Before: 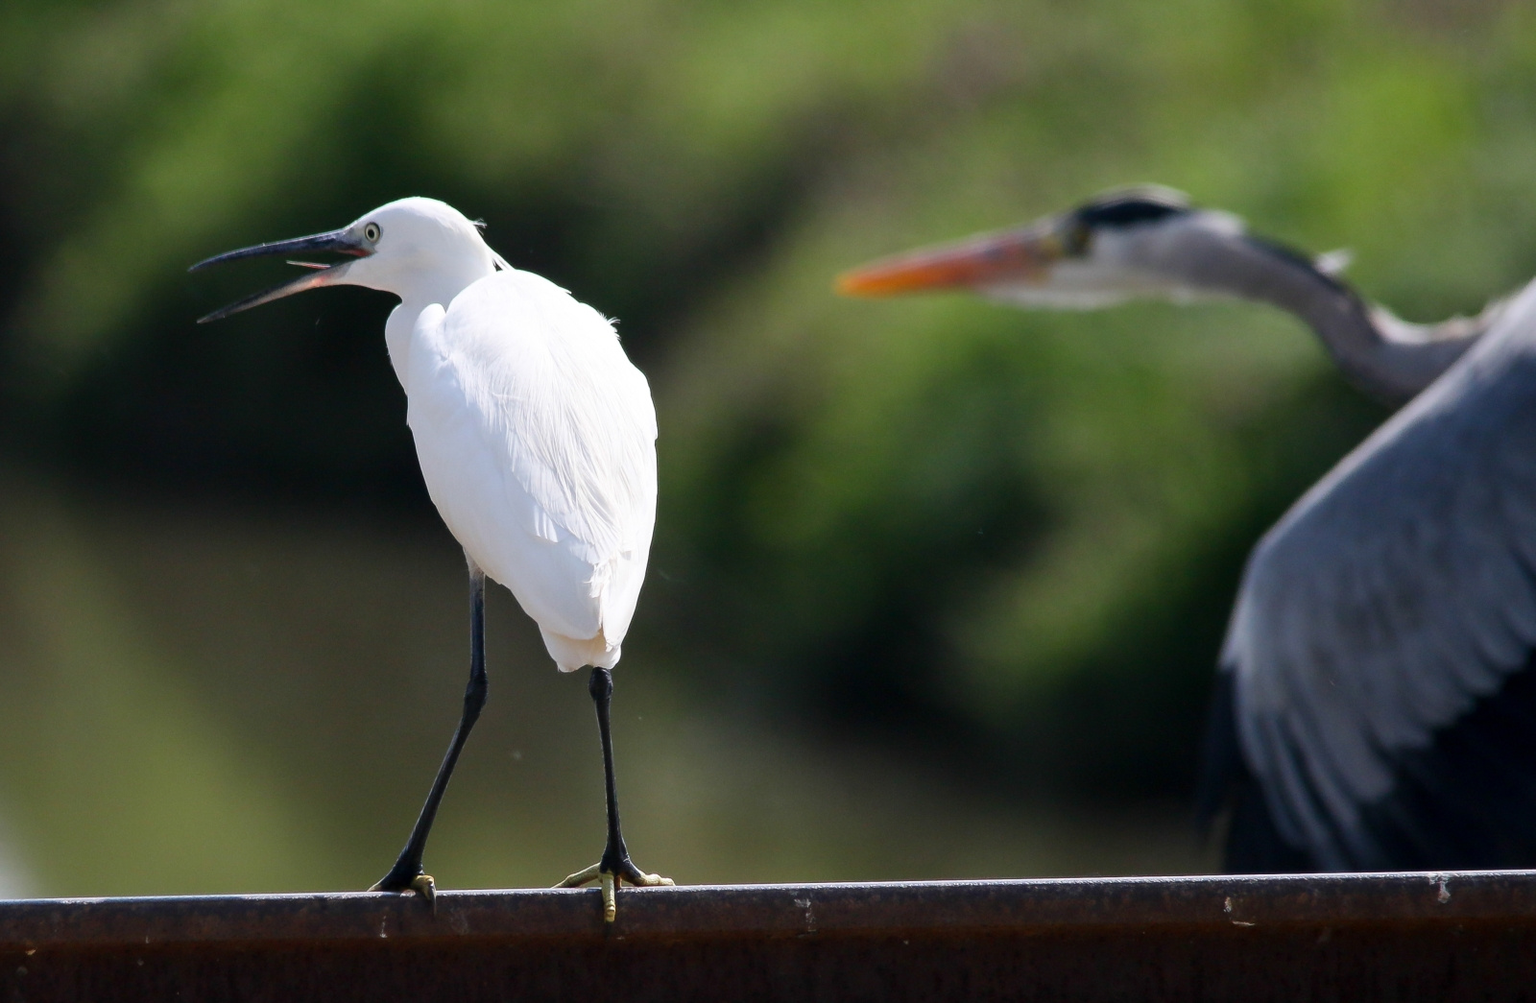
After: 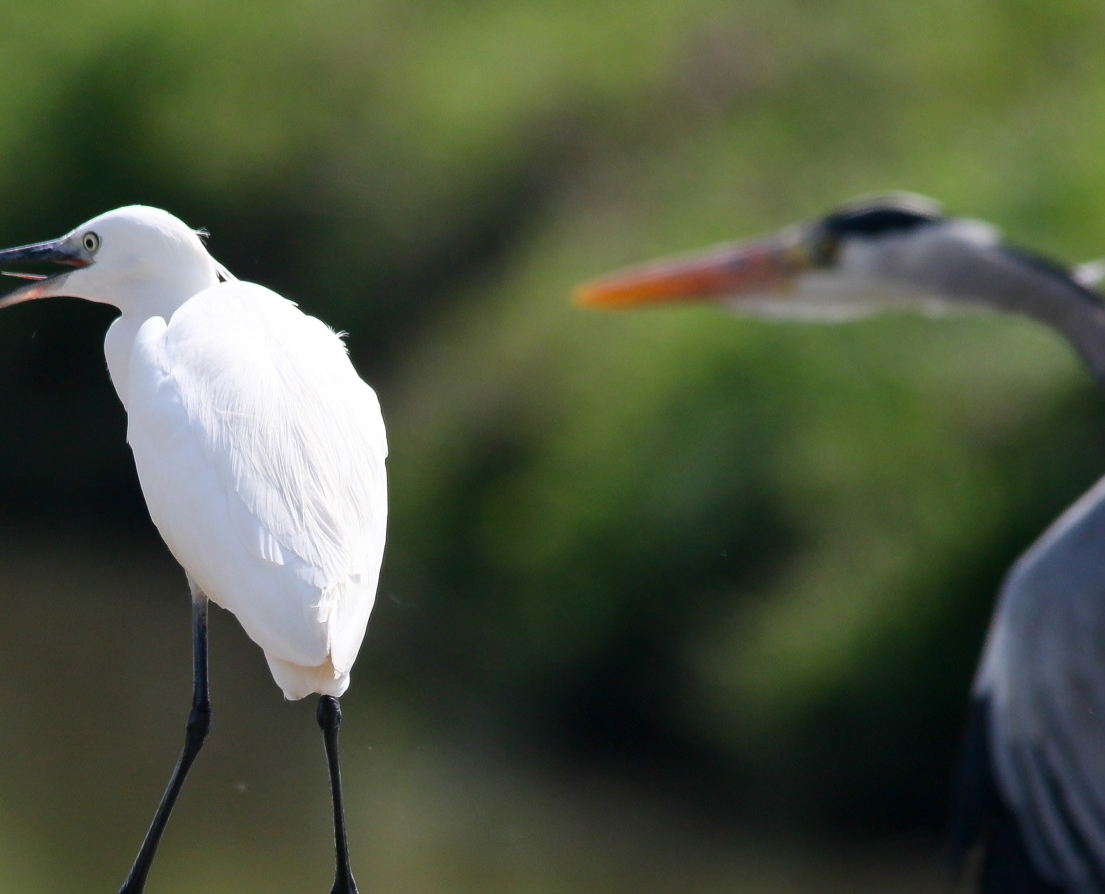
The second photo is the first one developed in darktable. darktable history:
crop: left 18.57%, right 12.339%, bottom 14.365%
exposure: exposure 0.019 EV, compensate exposure bias true, compensate highlight preservation false
